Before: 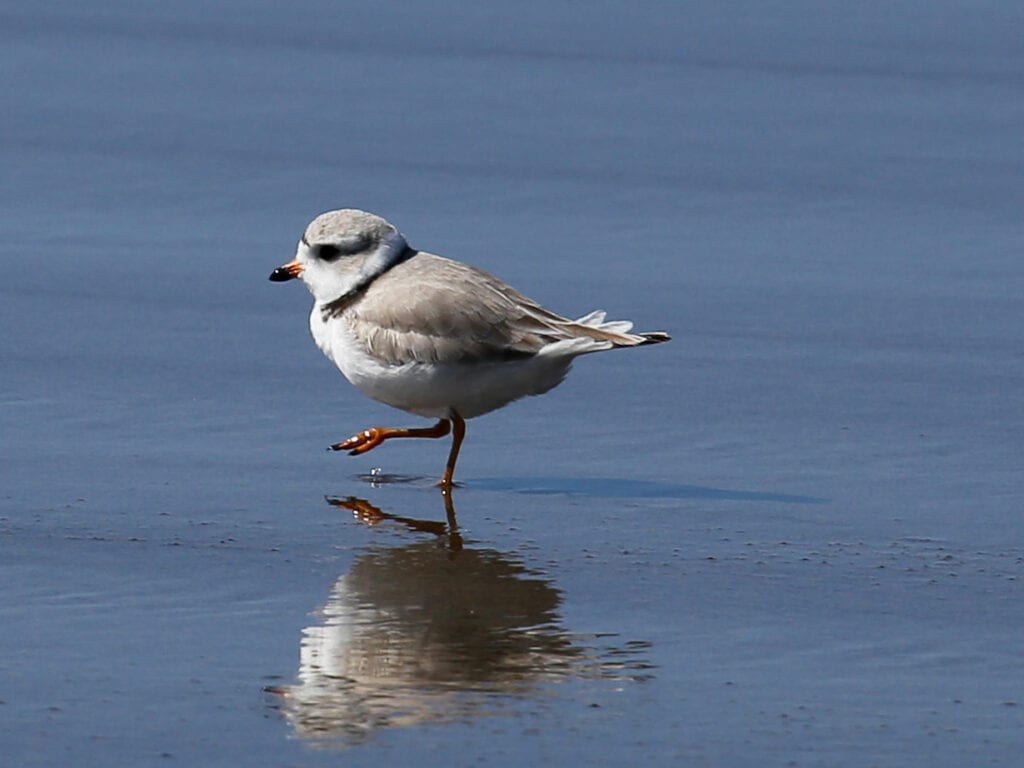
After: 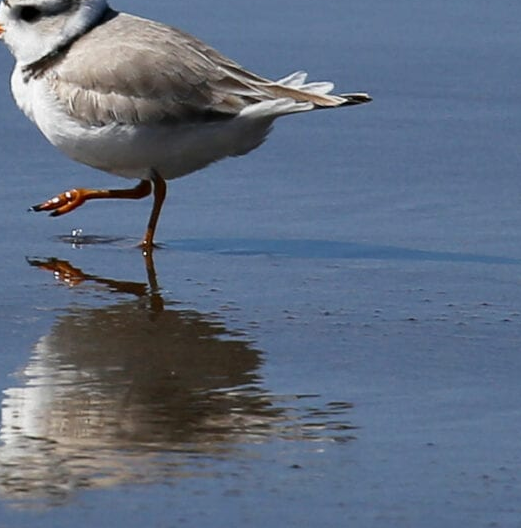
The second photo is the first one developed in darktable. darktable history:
crop and rotate: left 29.237%, top 31.152%, right 19.807%
shadows and highlights: soften with gaussian
